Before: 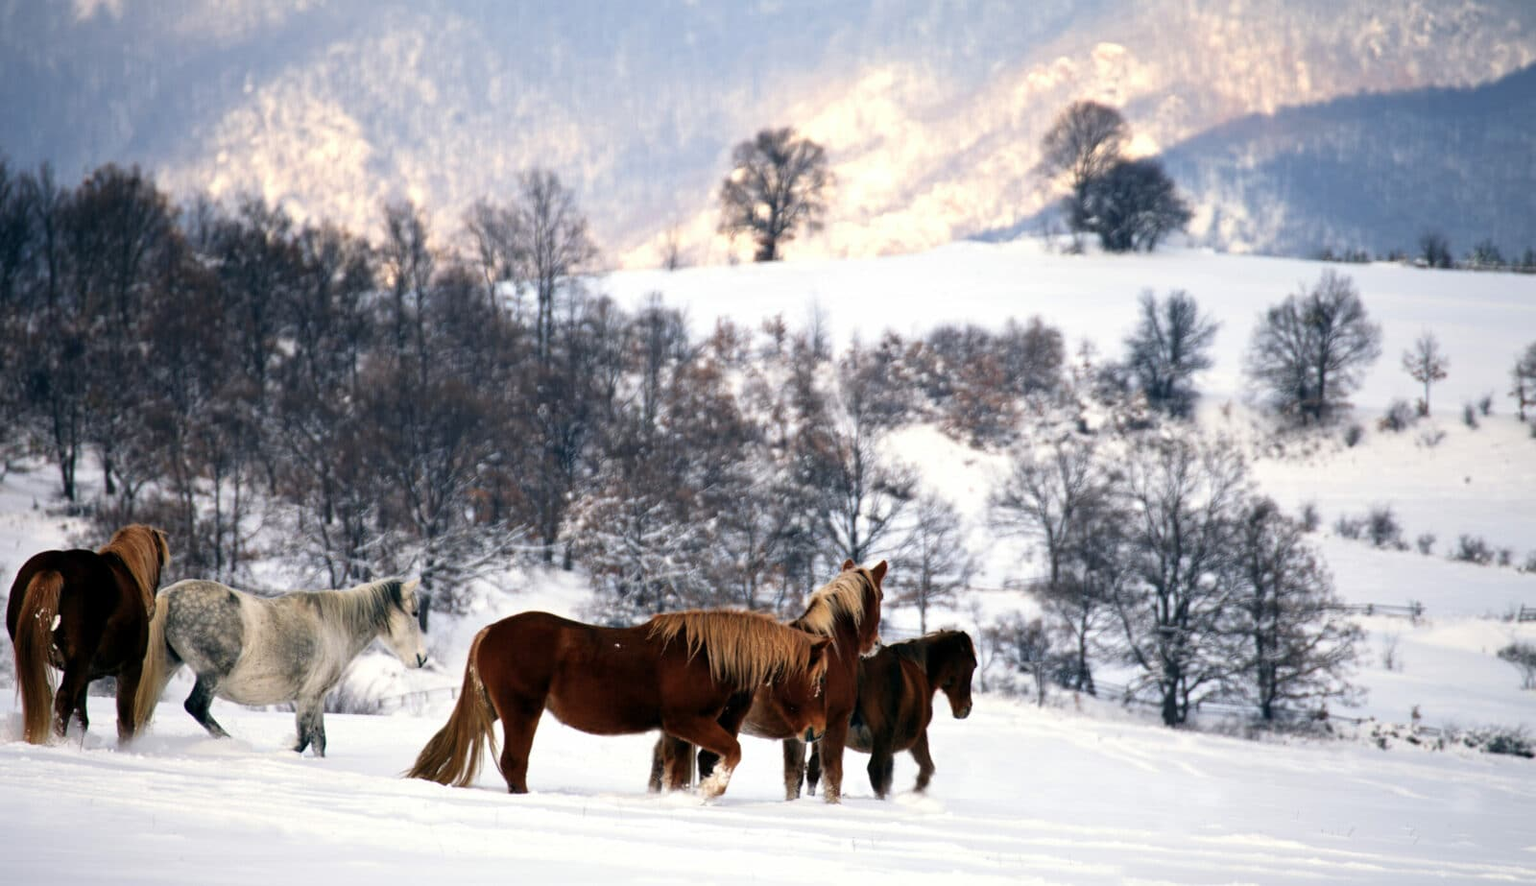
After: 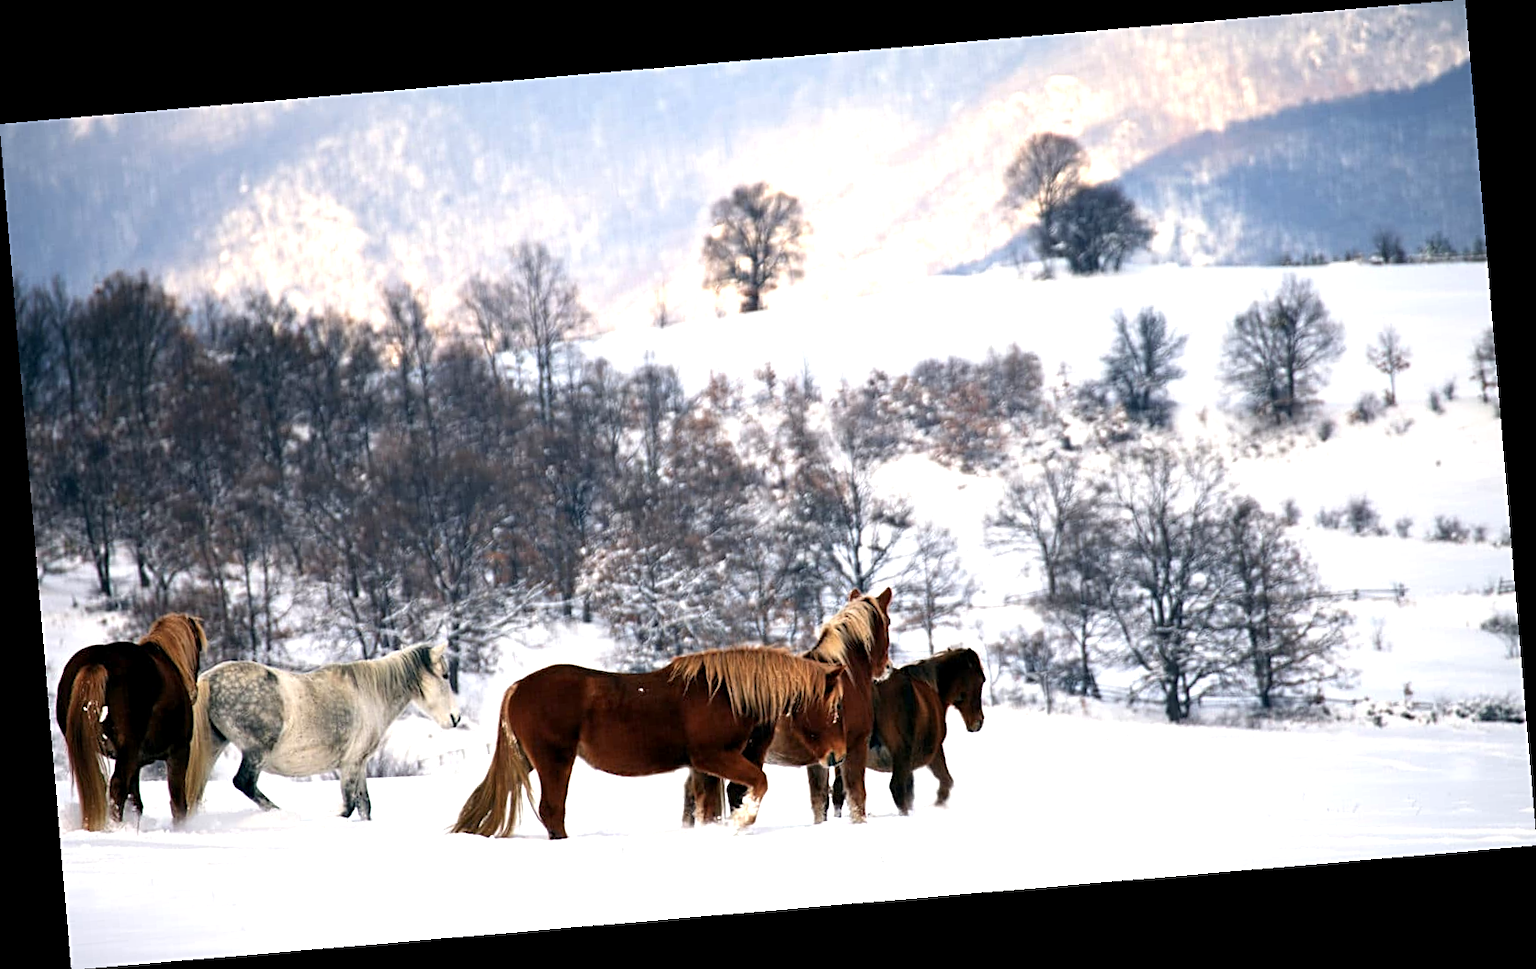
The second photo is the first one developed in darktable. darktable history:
tone equalizer: on, module defaults
rotate and perspective: rotation -4.86°, automatic cropping off
exposure: black level correction 0.001, exposure 0.5 EV, compensate exposure bias true, compensate highlight preservation false
sharpen: on, module defaults
